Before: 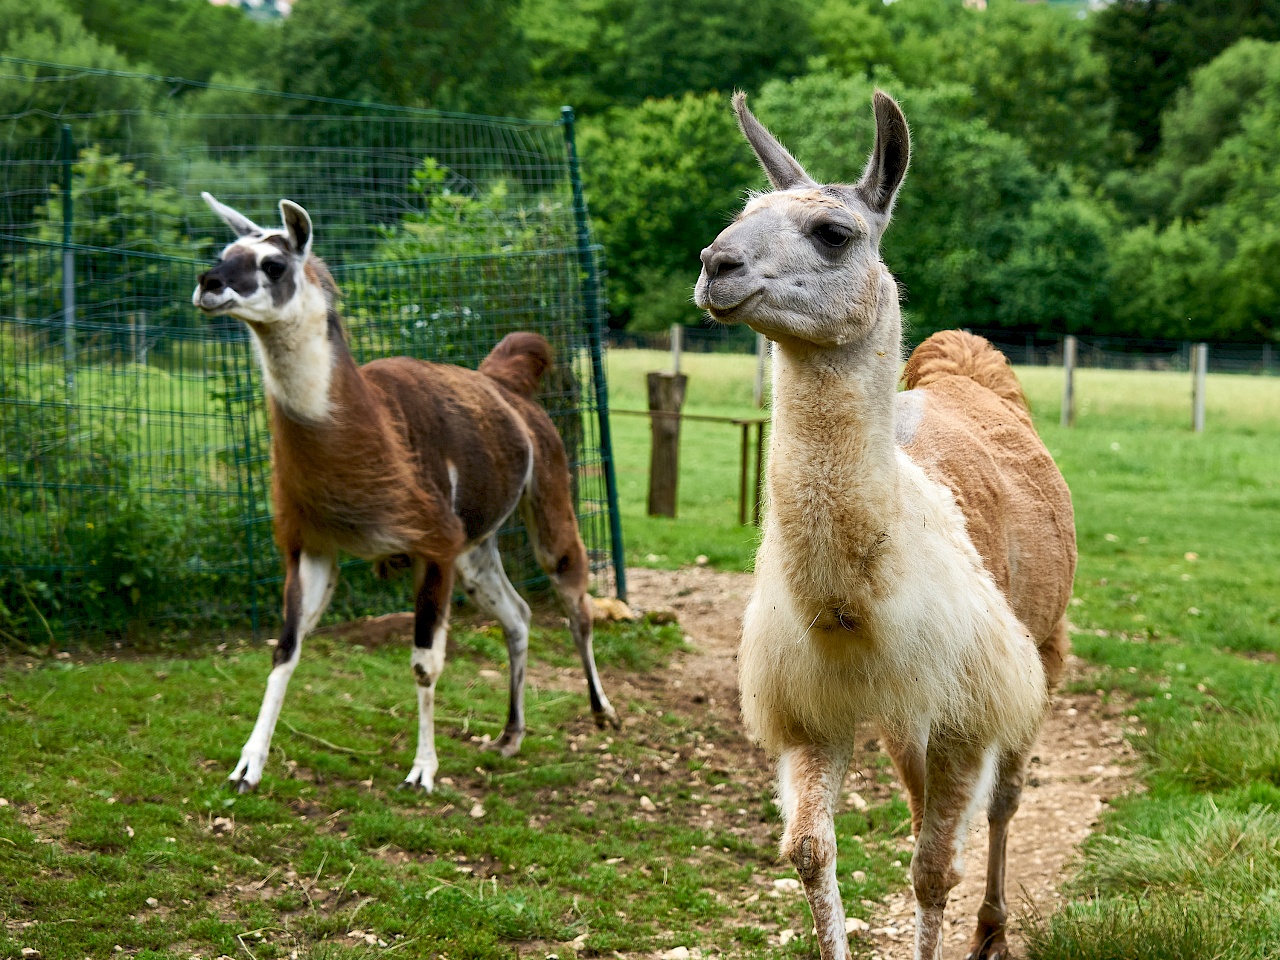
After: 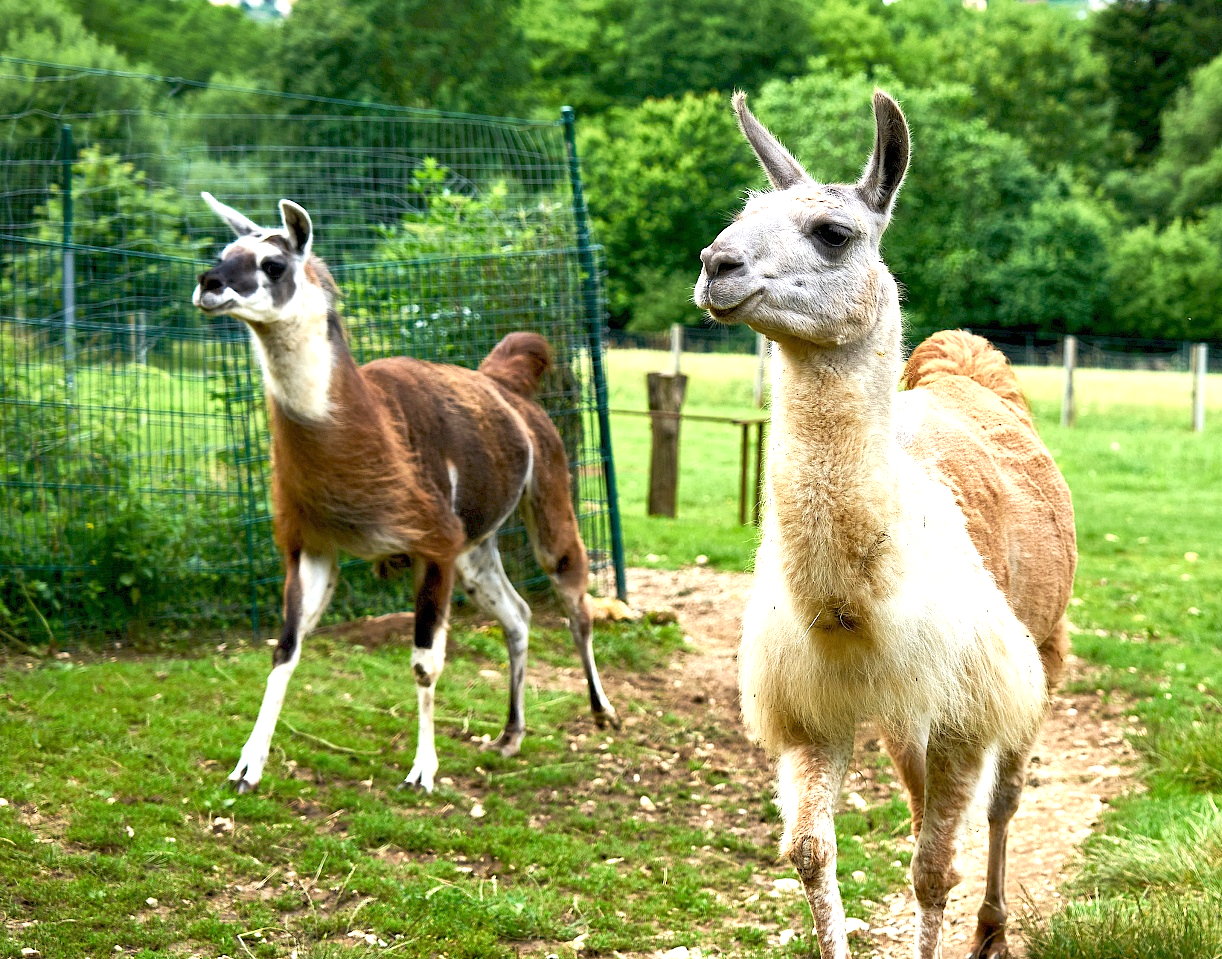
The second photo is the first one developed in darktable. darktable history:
crop: right 4.496%, bottom 0.041%
tone equalizer: on, module defaults
exposure: black level correction 0, exposure 0.89 EV, compensate highlight preservation false
